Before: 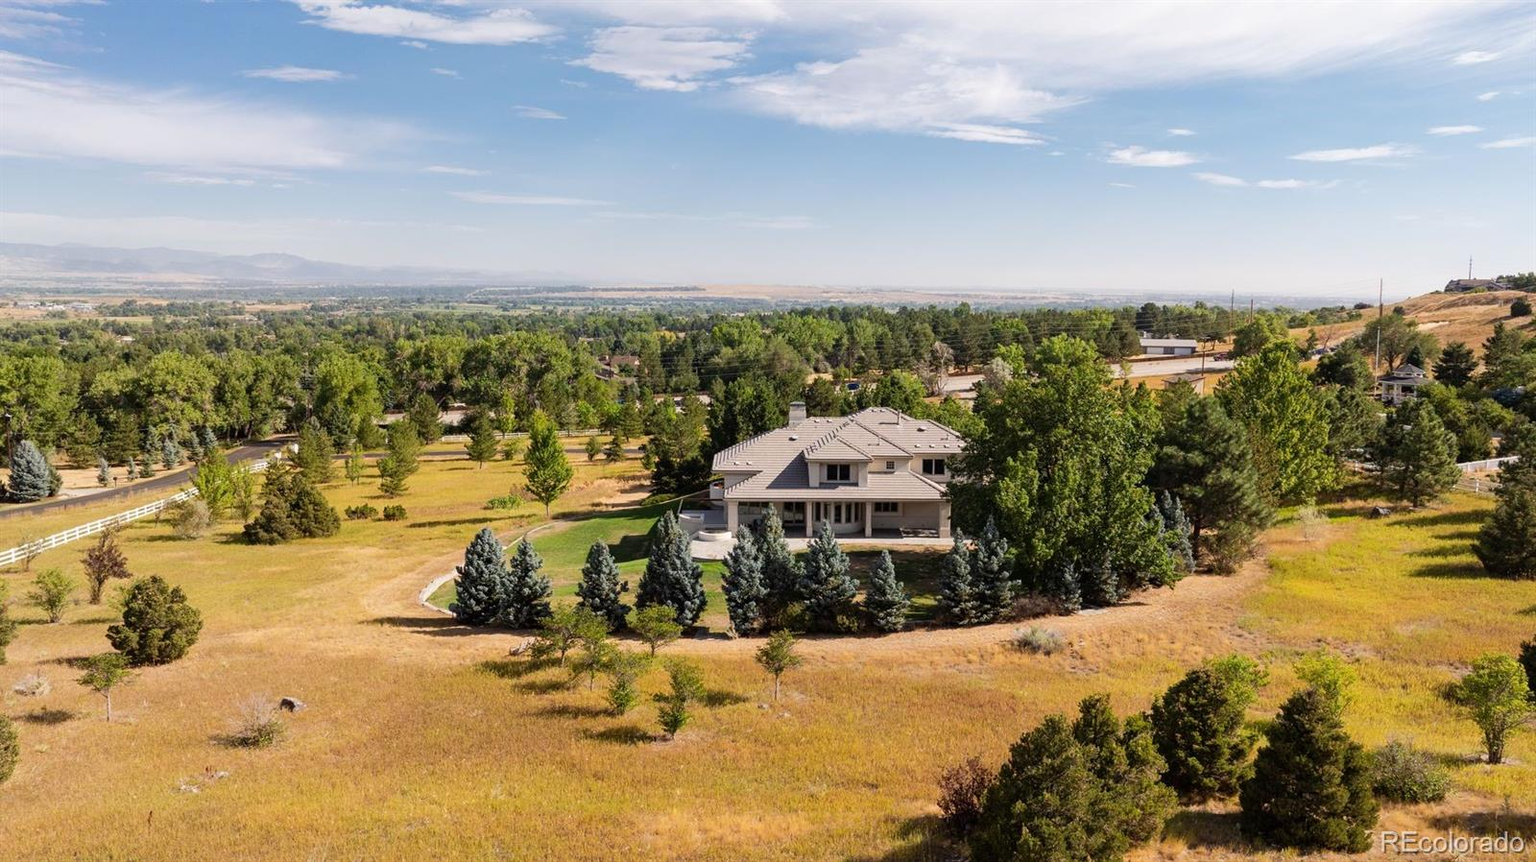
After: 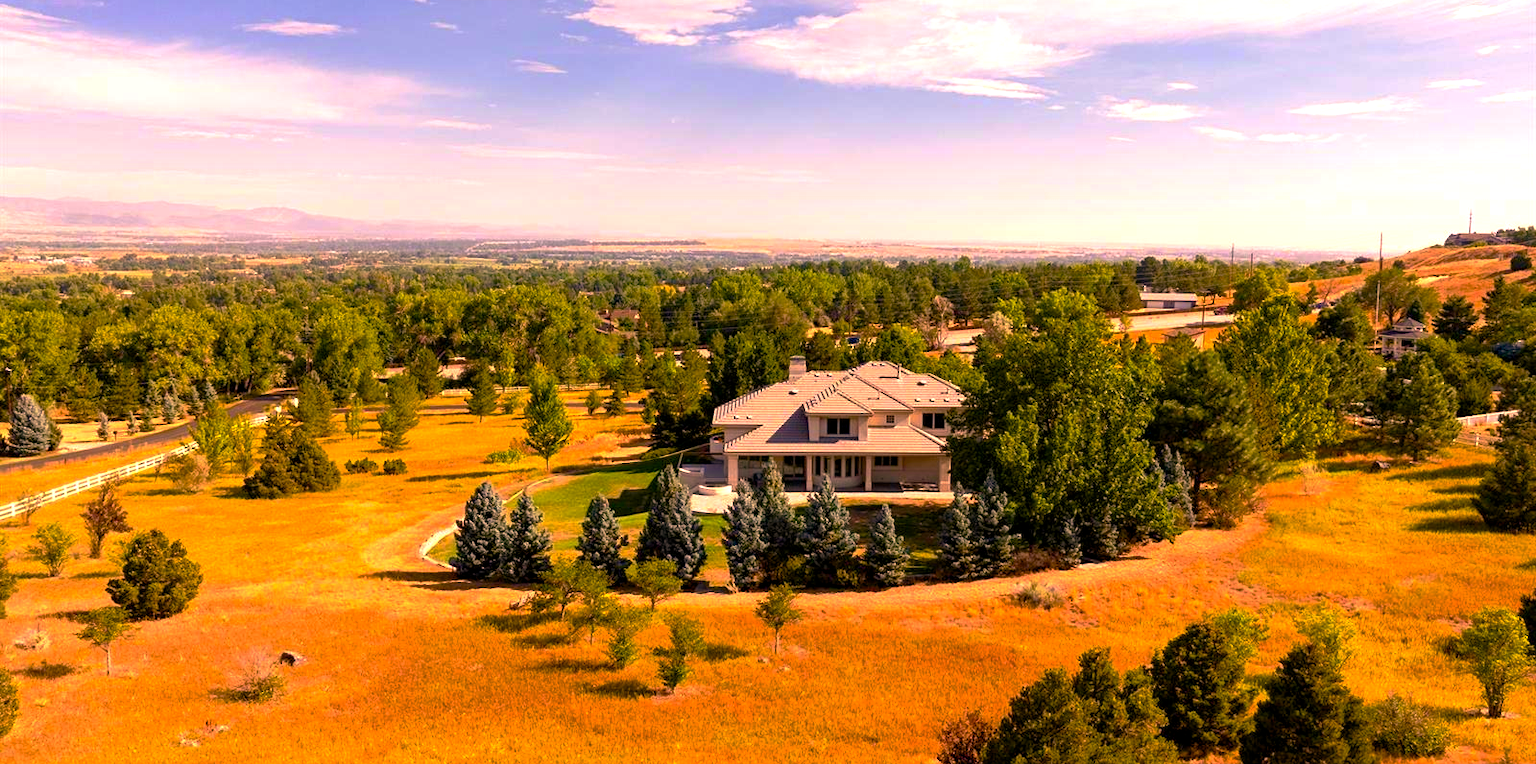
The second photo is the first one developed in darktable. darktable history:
crop and rotate: top 5.446%, bottom 5.812%
color balance rgb: highlights gain › chroma 1.363%, highlights gain › hue 51.9°, global offset › luminance -0.478%, perceptual saturation grading › global saturation 20%, perceptual saturation grading › highlights -25.784%, perceptual saturation grading › shadows 49.784%, global vibrance 40.128%
exposure: exposure 0.606 EV, compensate exposure bias true, compensate highlight preservation false
base curve: curves: ch0 [(0, 0) (0.595, 0.418) (1, 1)], preserve colors none
color correction: highlights a* 21.65, highlights b* 21.57
